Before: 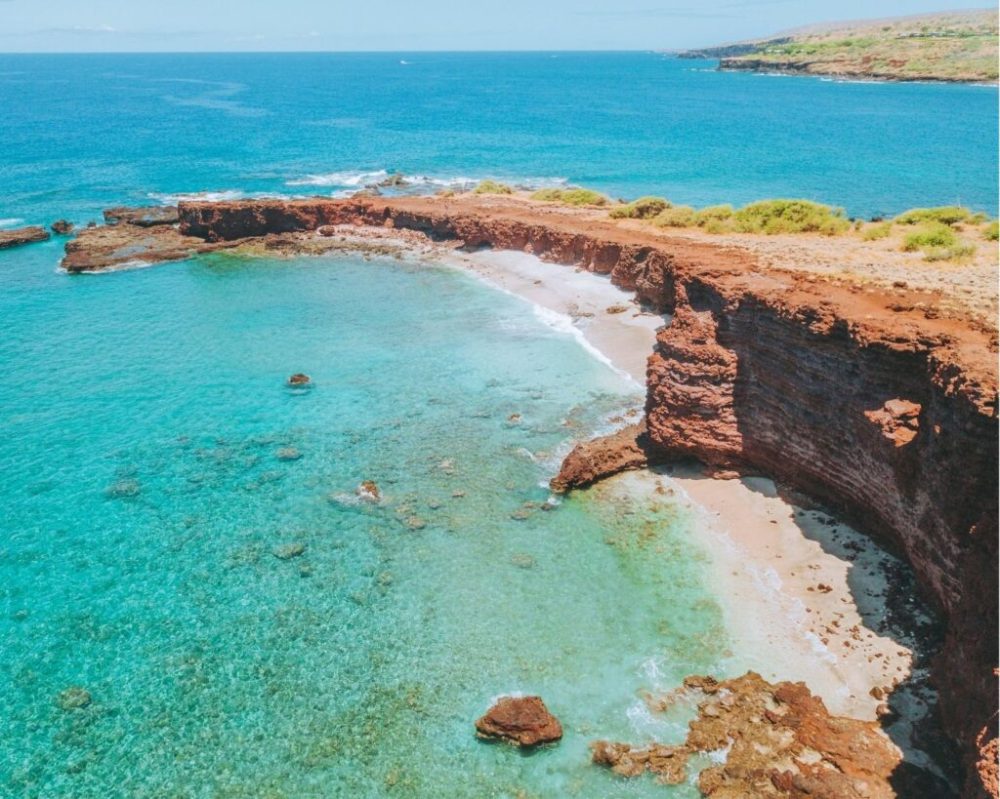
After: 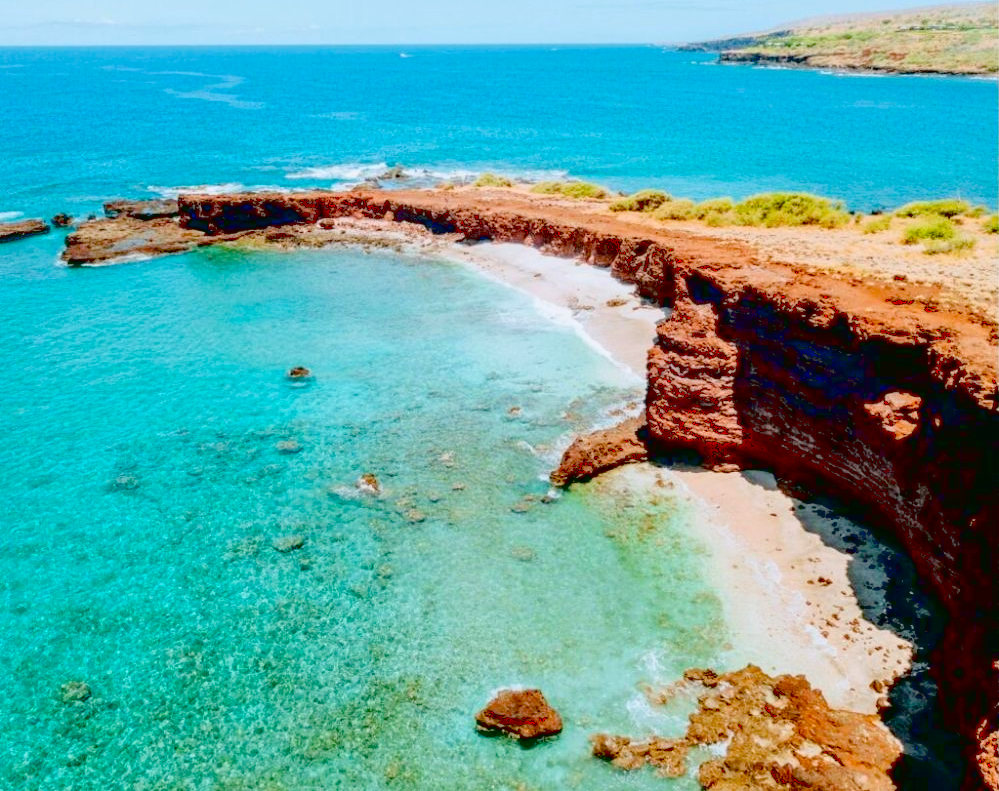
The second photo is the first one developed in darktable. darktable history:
tone curve: curves: ch0 [(0, 0.021) (0.049, 0.044) (0.152, 0.14) (0.328, 0.377) (0.473, 0.543) (0.641, 0.705) (0.85, 0.894) (1, 0.969)]; ch1 [(0, 0) (0.302, 0.331) (0.427, 0.433) (0.472, 0.47) (0.502, 0.503) (0.527, 0.521) (0.564, 0.58) (0.614, 0.626) (0.677, 0.701) (0.859, 0.885) (1, 1)]; ch2 [(0, 0) (0.33, 0.301) (0.447, 0.44) (0.487, 0.496) (0.502, 0.516) (0.535, 0.563) (0.565, 0.593) (0.618, 0.628) (1, 1)], color space Lab, linked channels, preserve colors none
crop: top 0.89%, right 0.011%
exposure: black level correction 0.057, compensate exposure bias true, compensate highlight preservation false
local contrast: mode bilateral grid, contrast 14, coarseness 36, detail 103%, midtone range 0.2
